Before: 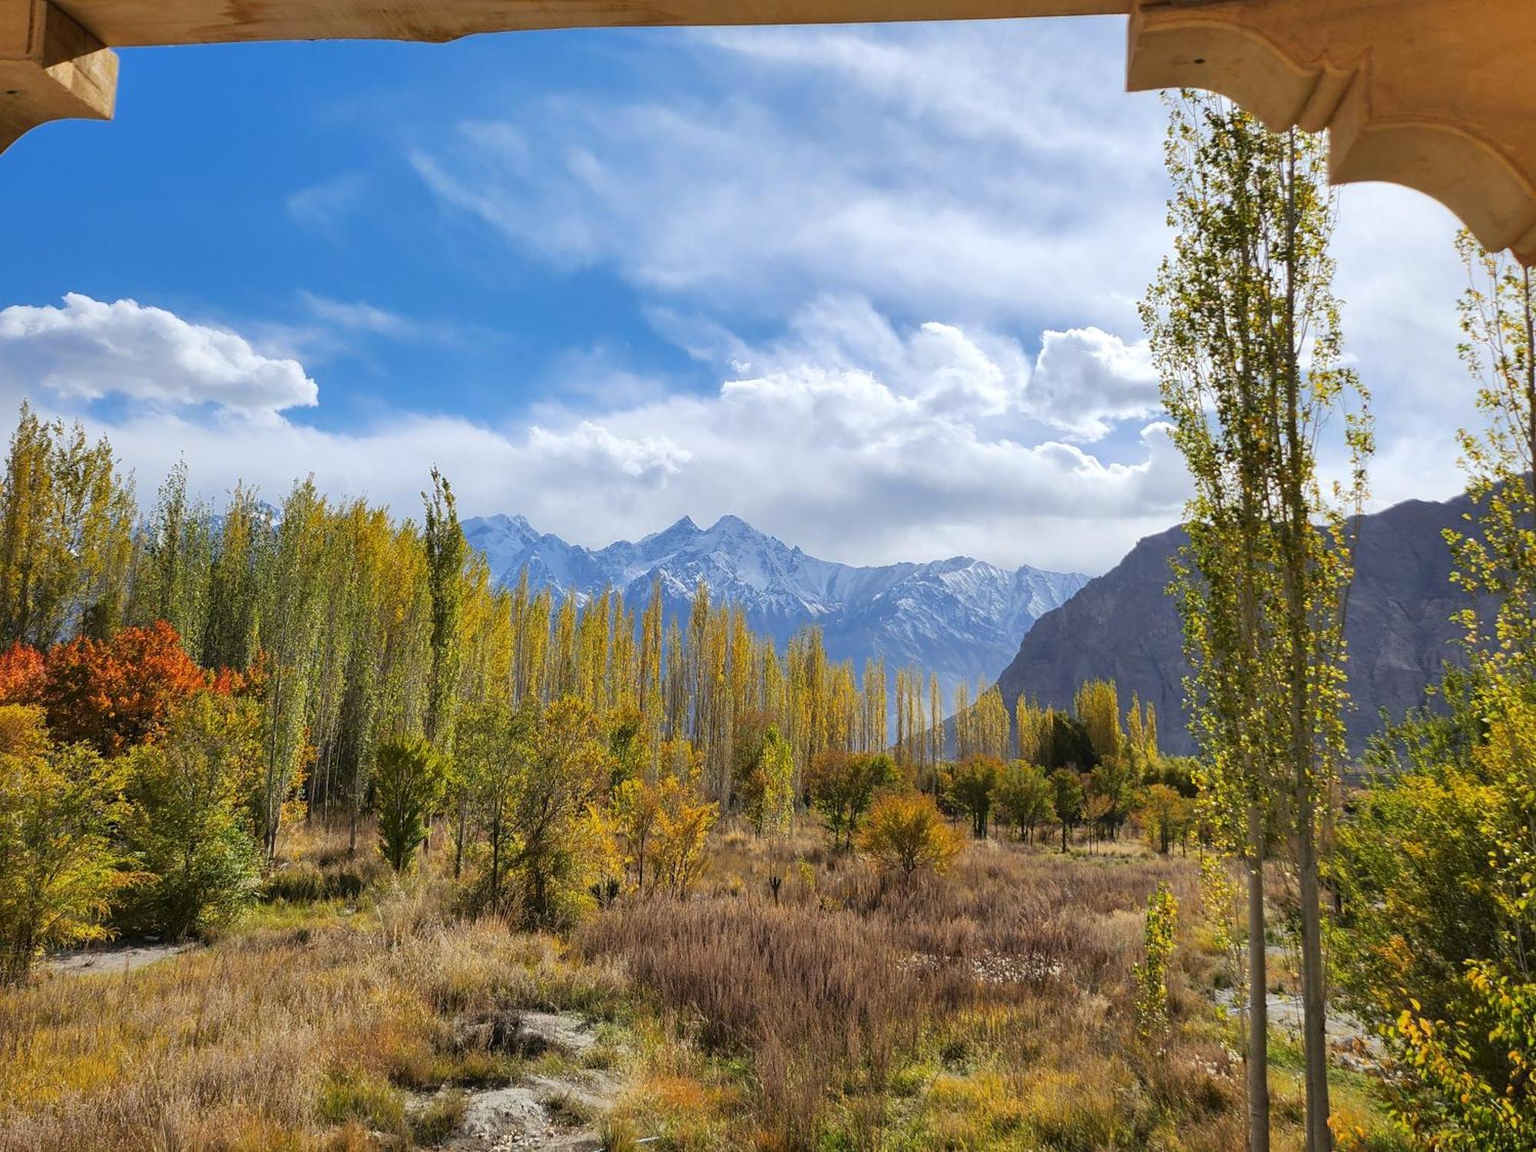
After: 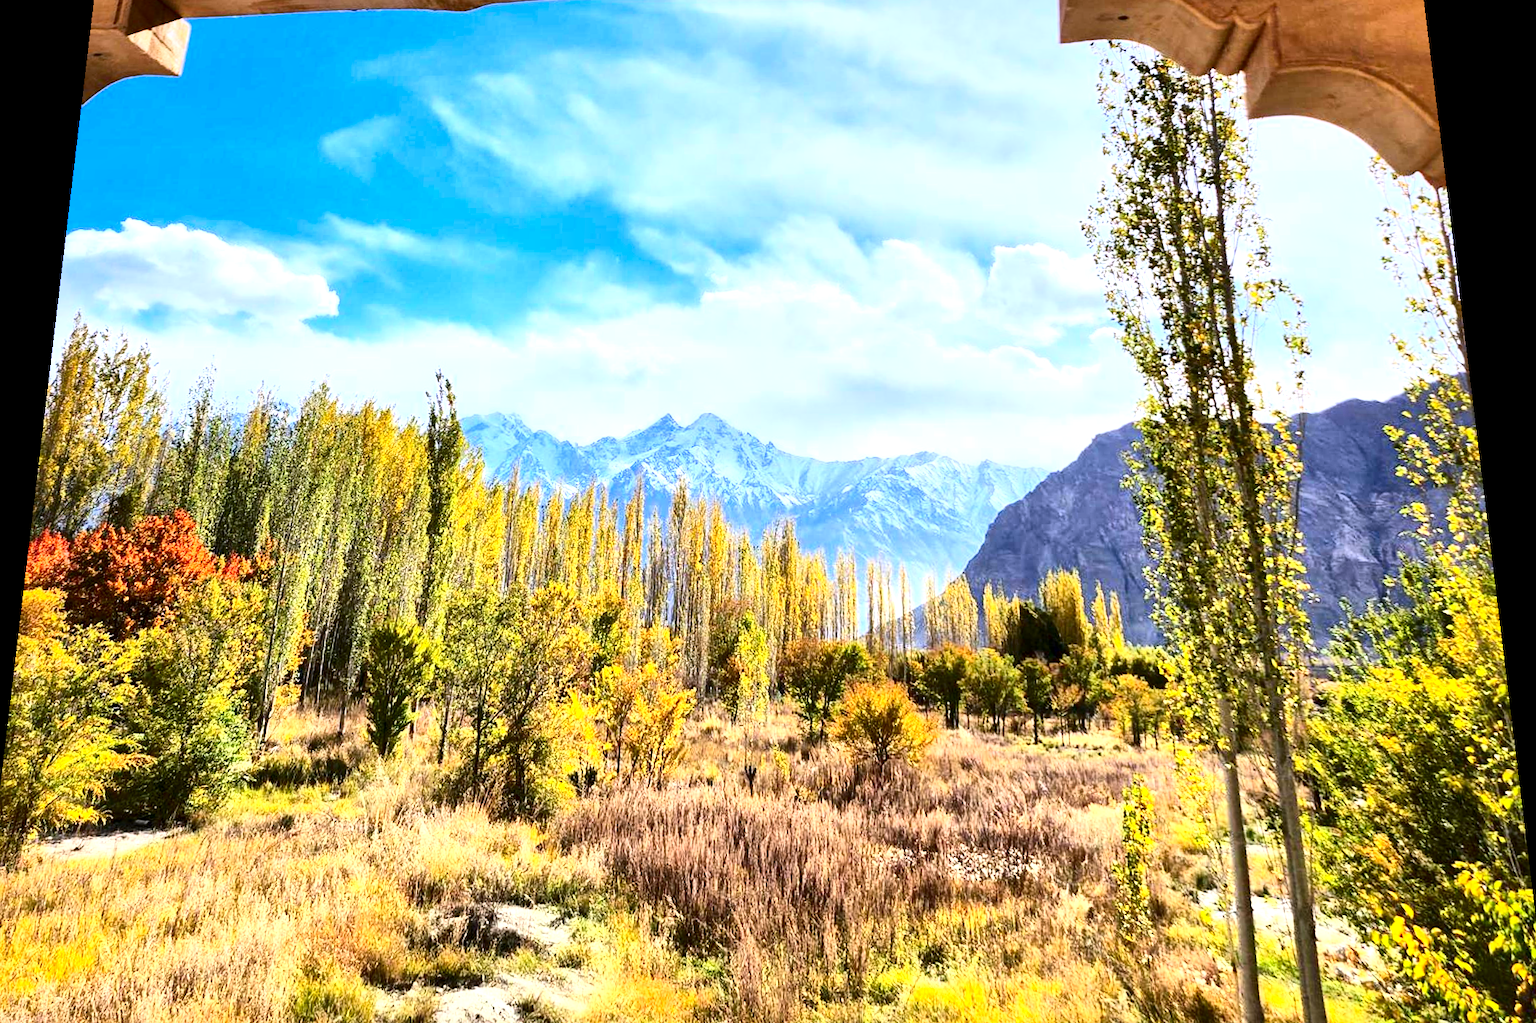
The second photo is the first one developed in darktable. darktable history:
rotate and perspective: rotation 0.128°, lens shift (vertical) -0.181, lens shift (horizontal) -0.044, shear 0.001, automatic cropping off
crop: left 1.964%, top 3.251%, right 1.122%, bottom 4.933%
local contrast: mode bilateral grid, contrast 20, coarseness 50, detail 179%, midtone range 0.2
graduated density: hue 238.83°, saturation 50%
color correction: saturation 1.32
exposure: exposure 1.16 EV, compensate exposure bias true, compensate highlight preservation false
contrast brightness saturation: contrast 0.39, brightness 0.1
